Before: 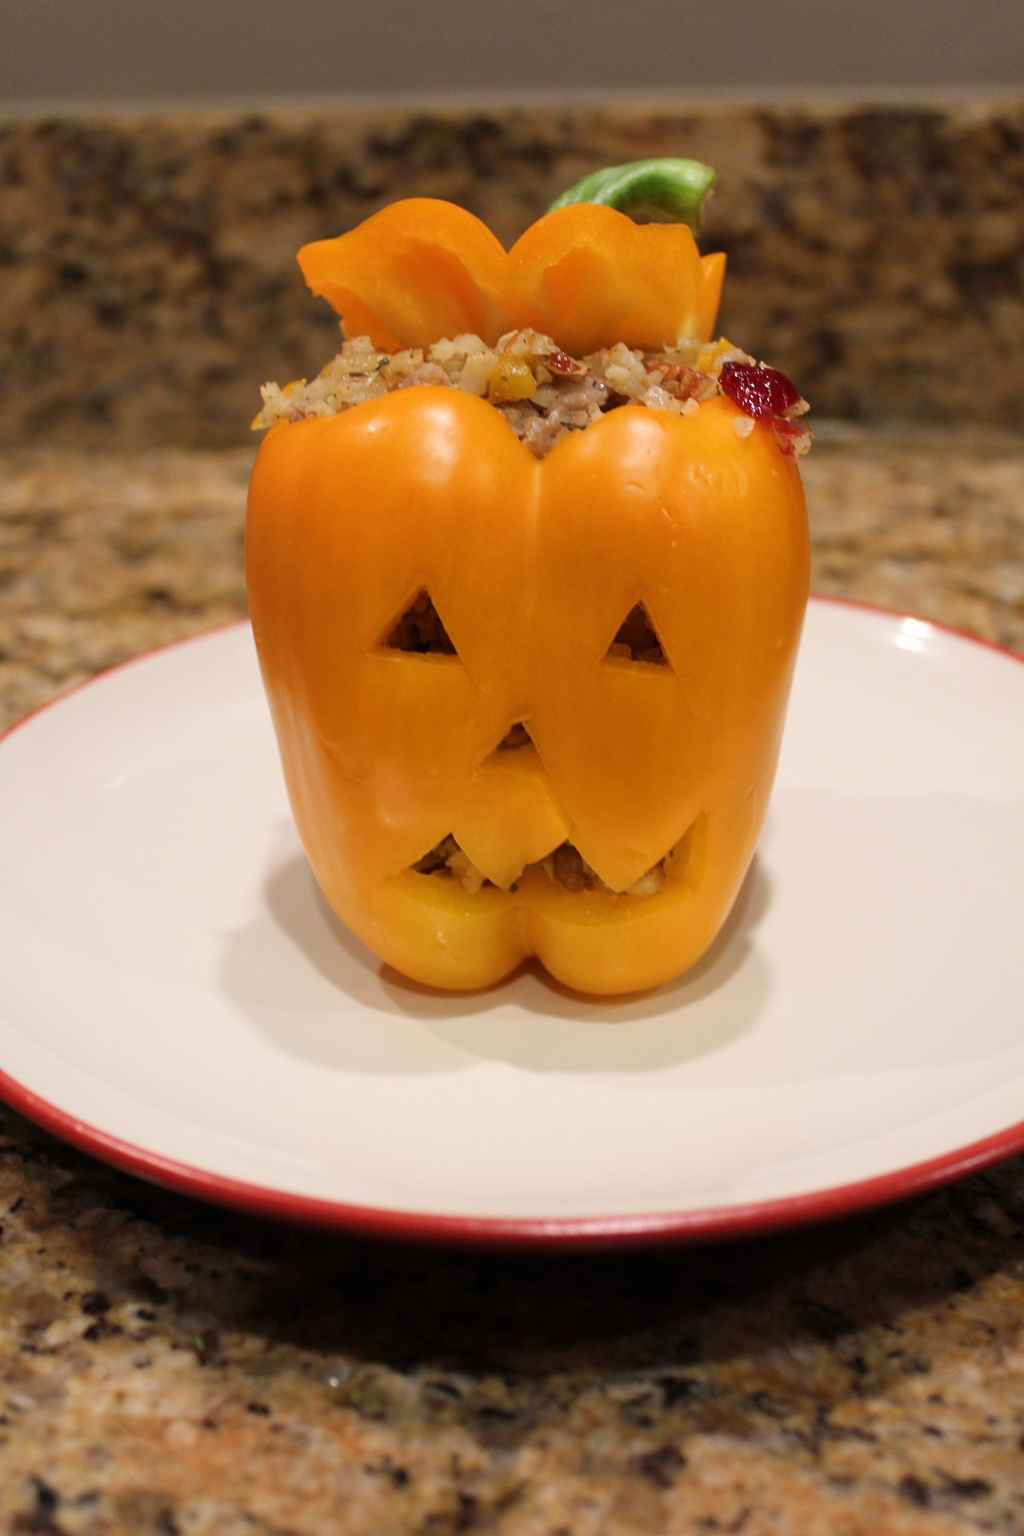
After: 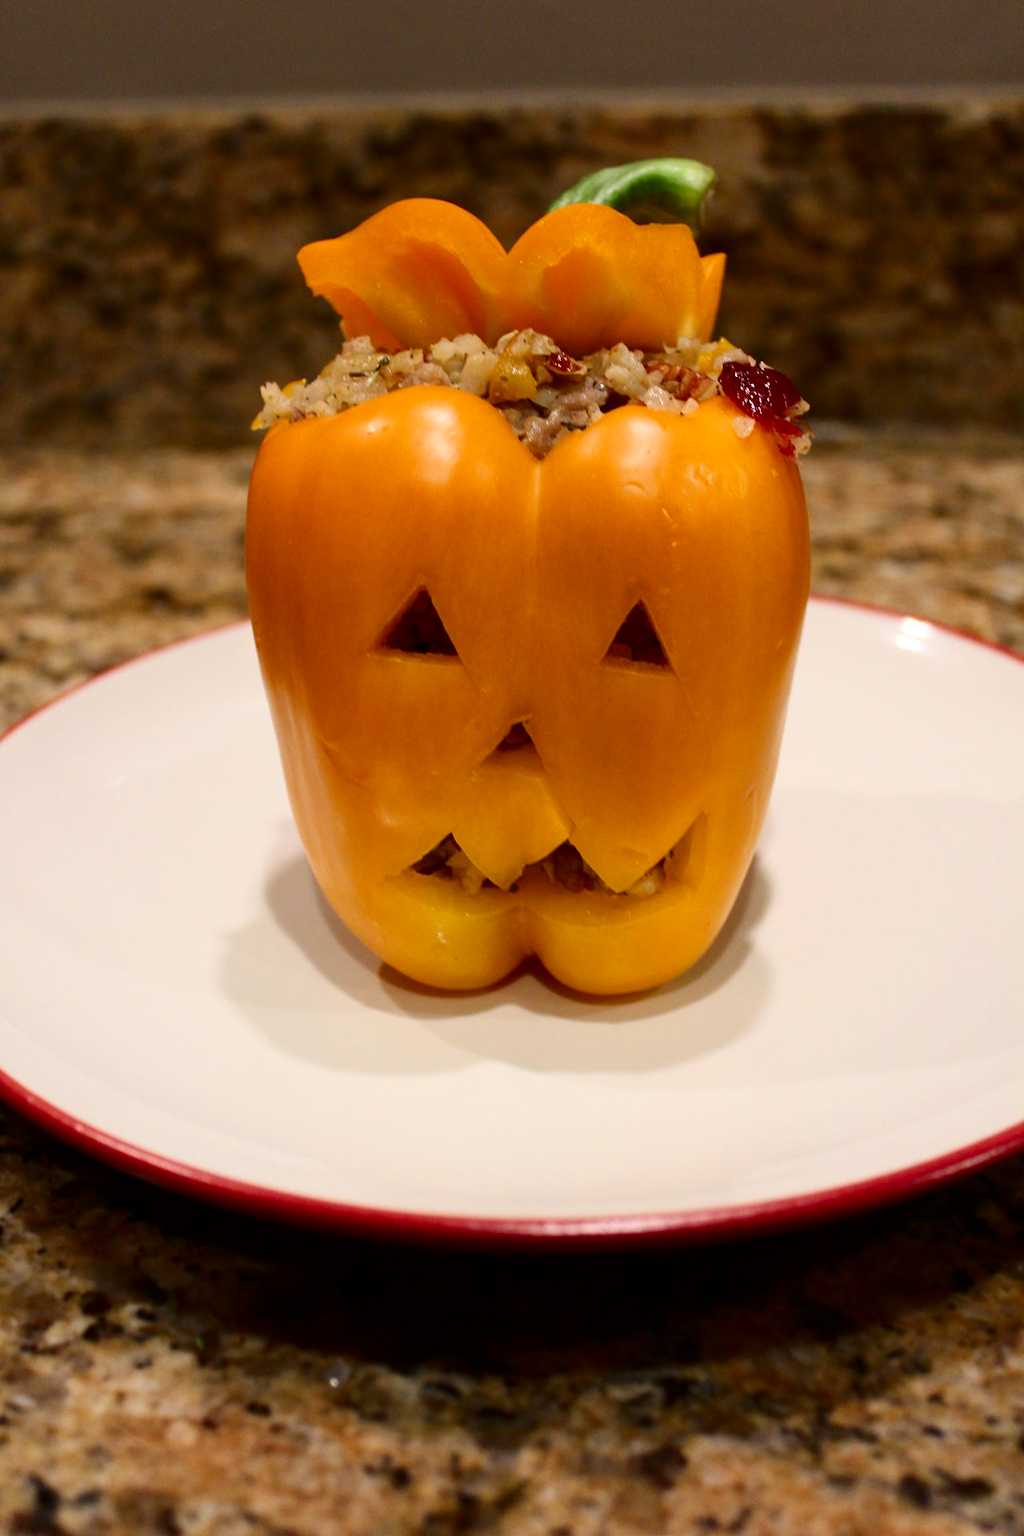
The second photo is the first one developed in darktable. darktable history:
contrast brightness saturation: contrast 0.2, brightness -0.11, saturation 0.1
exposure: exposure -0.01 EV, compensate highlight preservation false
